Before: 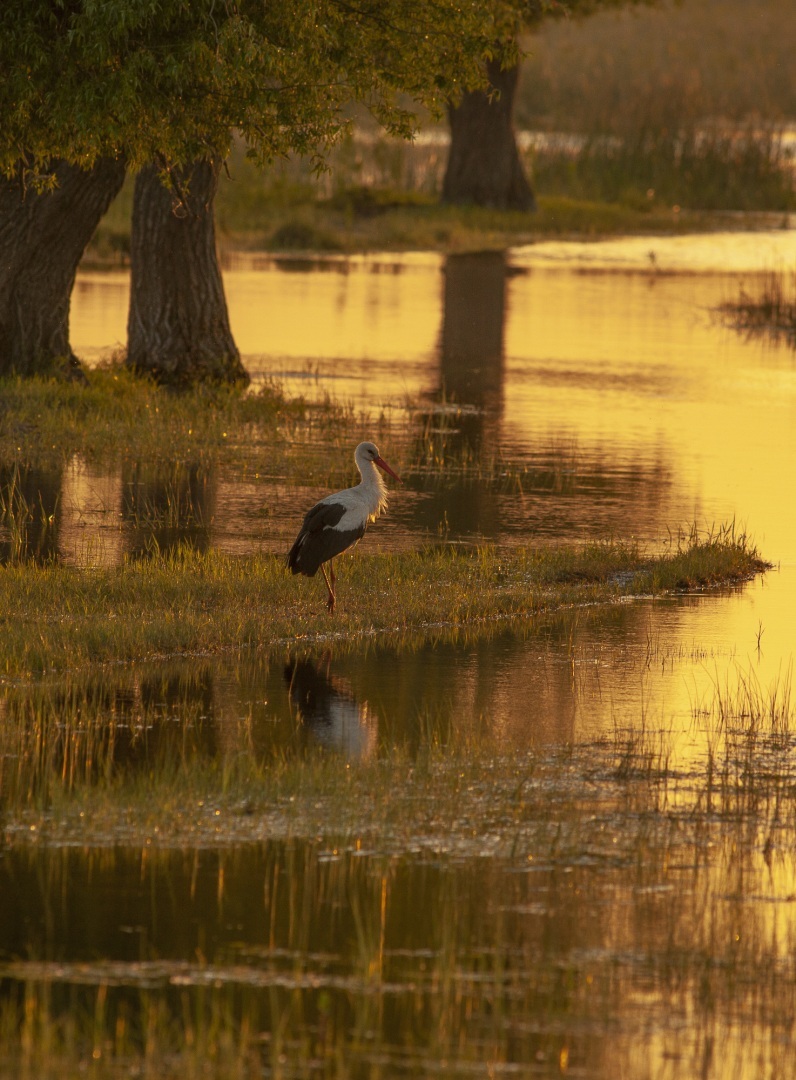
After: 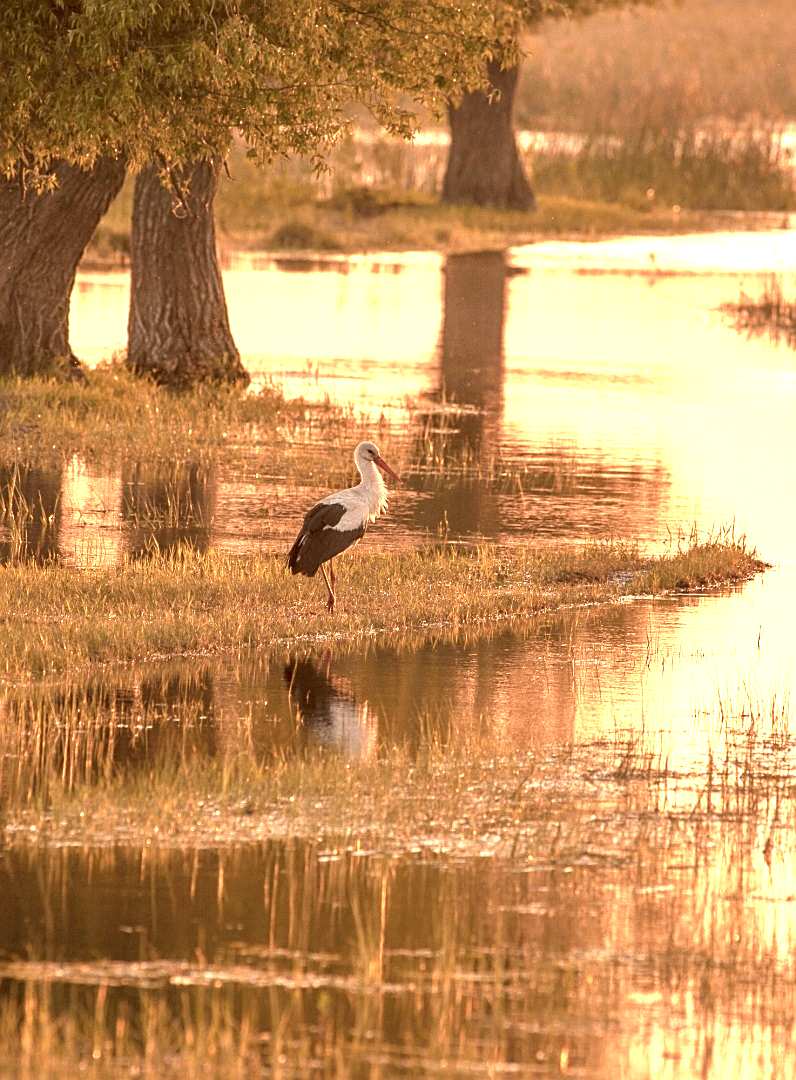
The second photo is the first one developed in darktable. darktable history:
sharpen: on, module defaults
color correction: highlights a* 10.24, highlights b* 9.7, shadows a* 8.16, shadows b* 7.93, saturation 0.803
color balance rgb: perceptual saturation grading › global saturation -31.948%
color zones: curves: ch0 [(0, 0.499) (0.143, 0.5) (0.286, 0.5) (0.429, 0.476) (0.571, 0.284) (0.714, 0.243) (0.857, 0.449) (1, 0.499)]; ch1 [(0, 0.532) (0.143, 0.645) (0.286, 0.696) (0.429, 0.211) (0.571, 0.504) (0.714, 0.493) (0.857, 0.495) (1, 0.532)]; ch2 [(0, 0.5) (0.143, 0.5) (0.286, 0.427) (0.429, 0.324) (0.571, 0.5) (0.714, 0.5) (0.857, 0.5) (1, 0.5)]
exposure: black level correction 0.001, exposure 1.038 EV, compensate exposure bias true, compensate highlight preservation false
